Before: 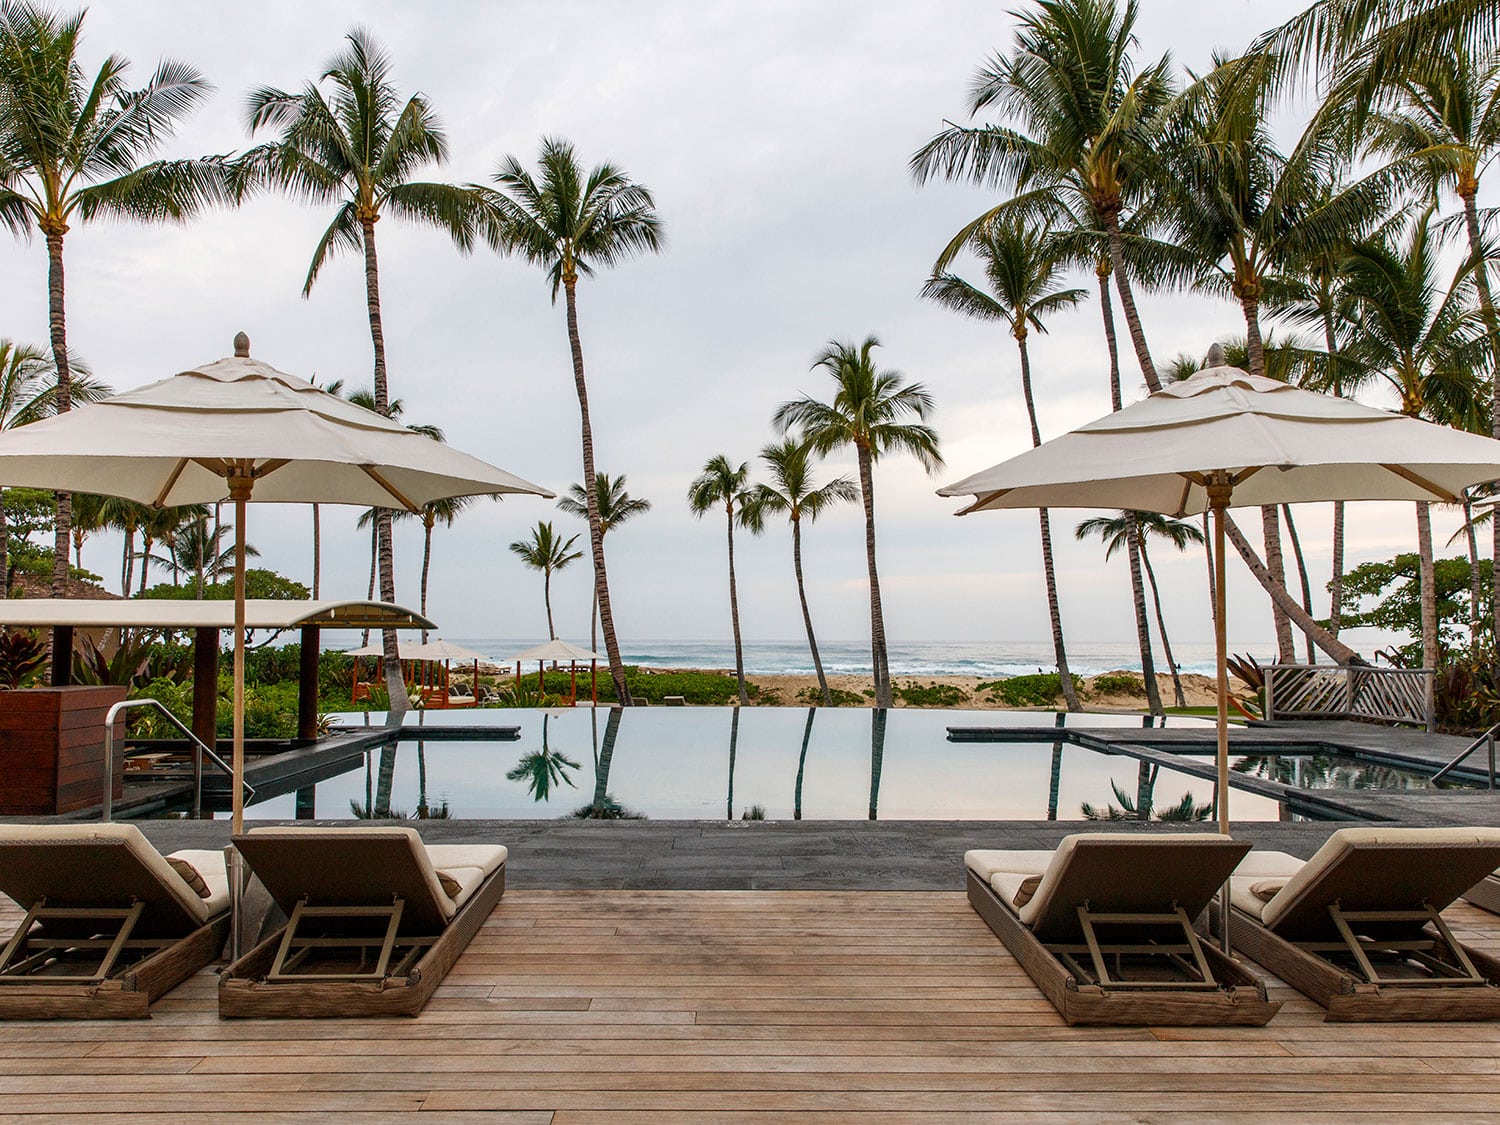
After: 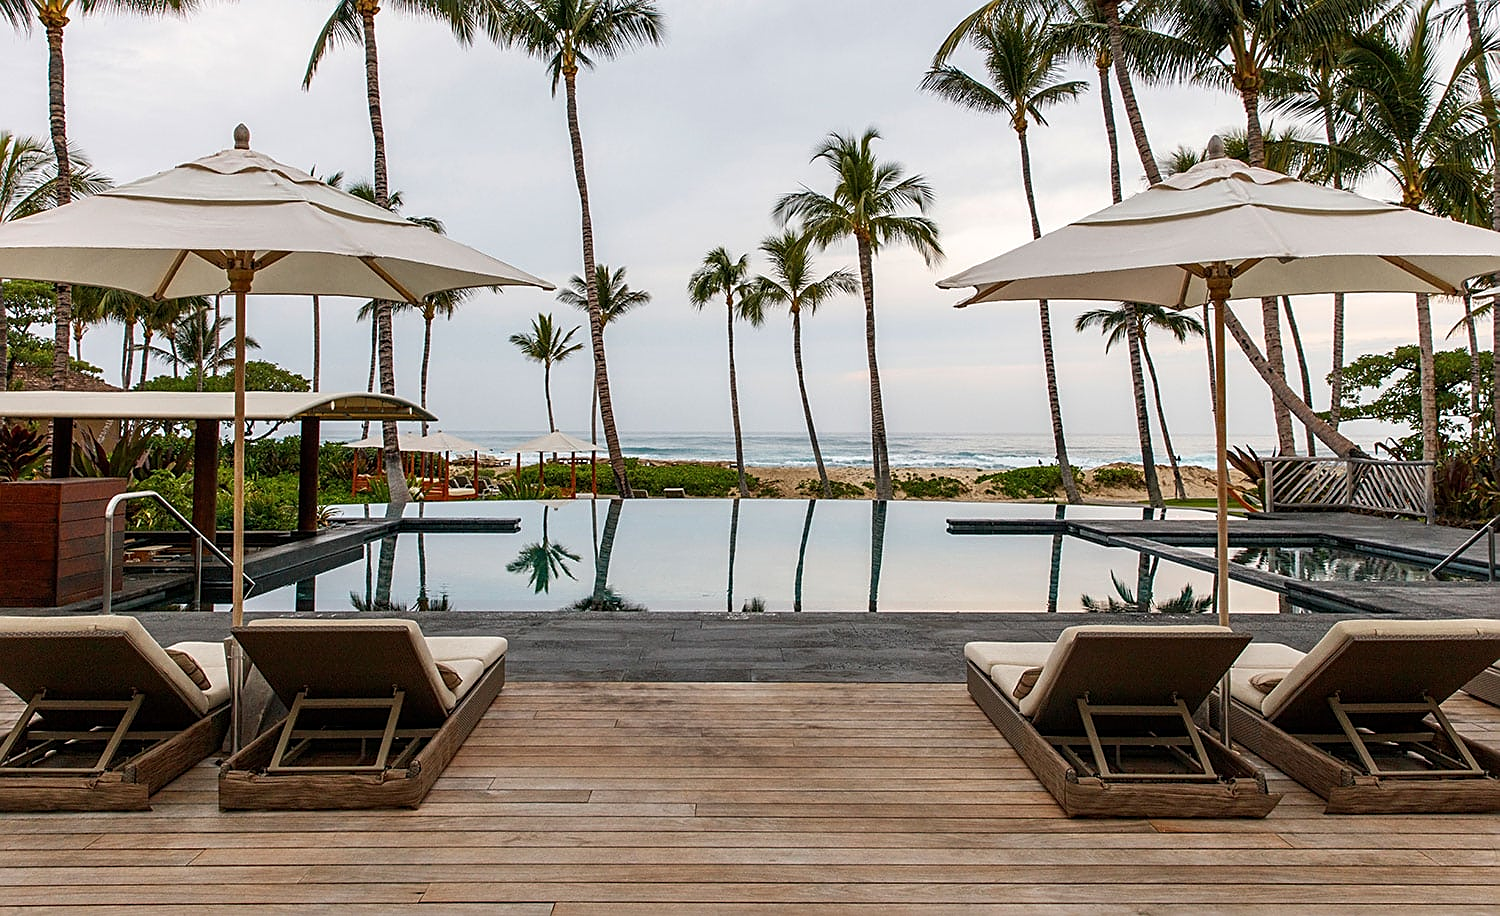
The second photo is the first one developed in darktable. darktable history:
sharpen: on, module defaults
crop and rotate: top 18.507%
